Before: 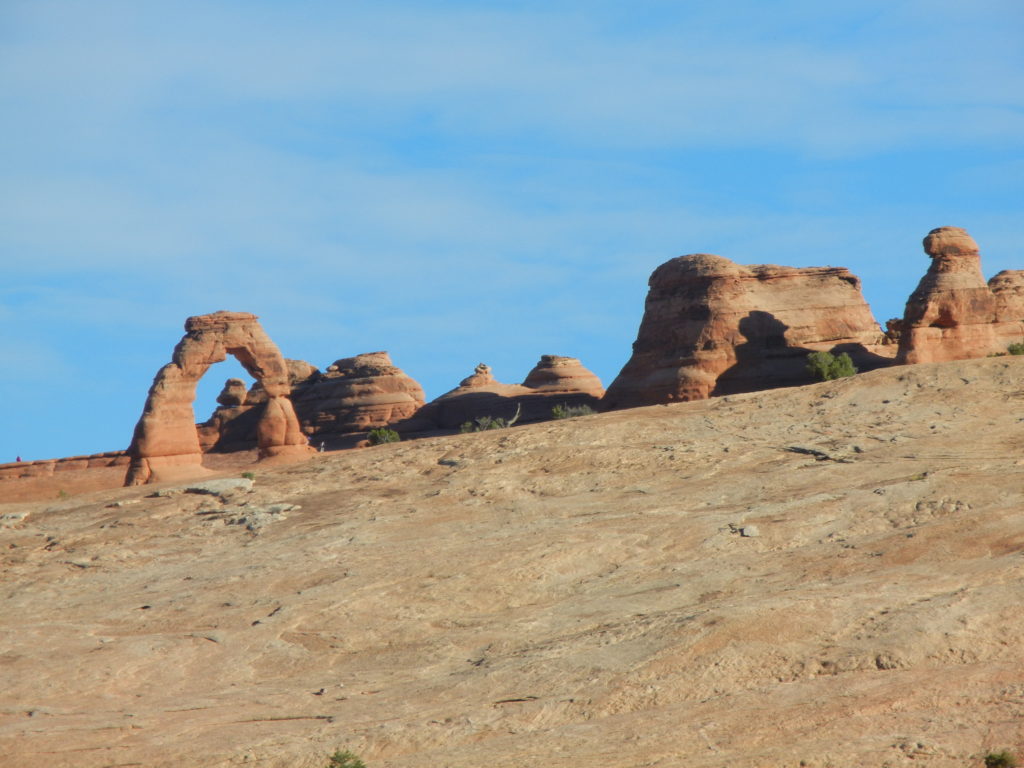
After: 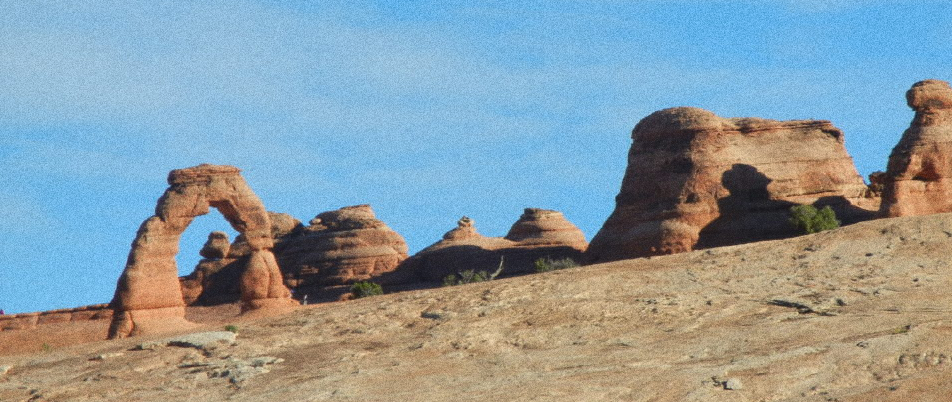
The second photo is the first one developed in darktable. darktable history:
local contrast: mode bilateral grid, contrast 20, coarseness 50, detail 130%, midtone range 0.2
crop: left 1.744%, top 19.225%, right 5.069%, bottom 28.357%
rotate and perspective: automatic cropping off
grain: coarseness 0.09 ISO, strength 40%
